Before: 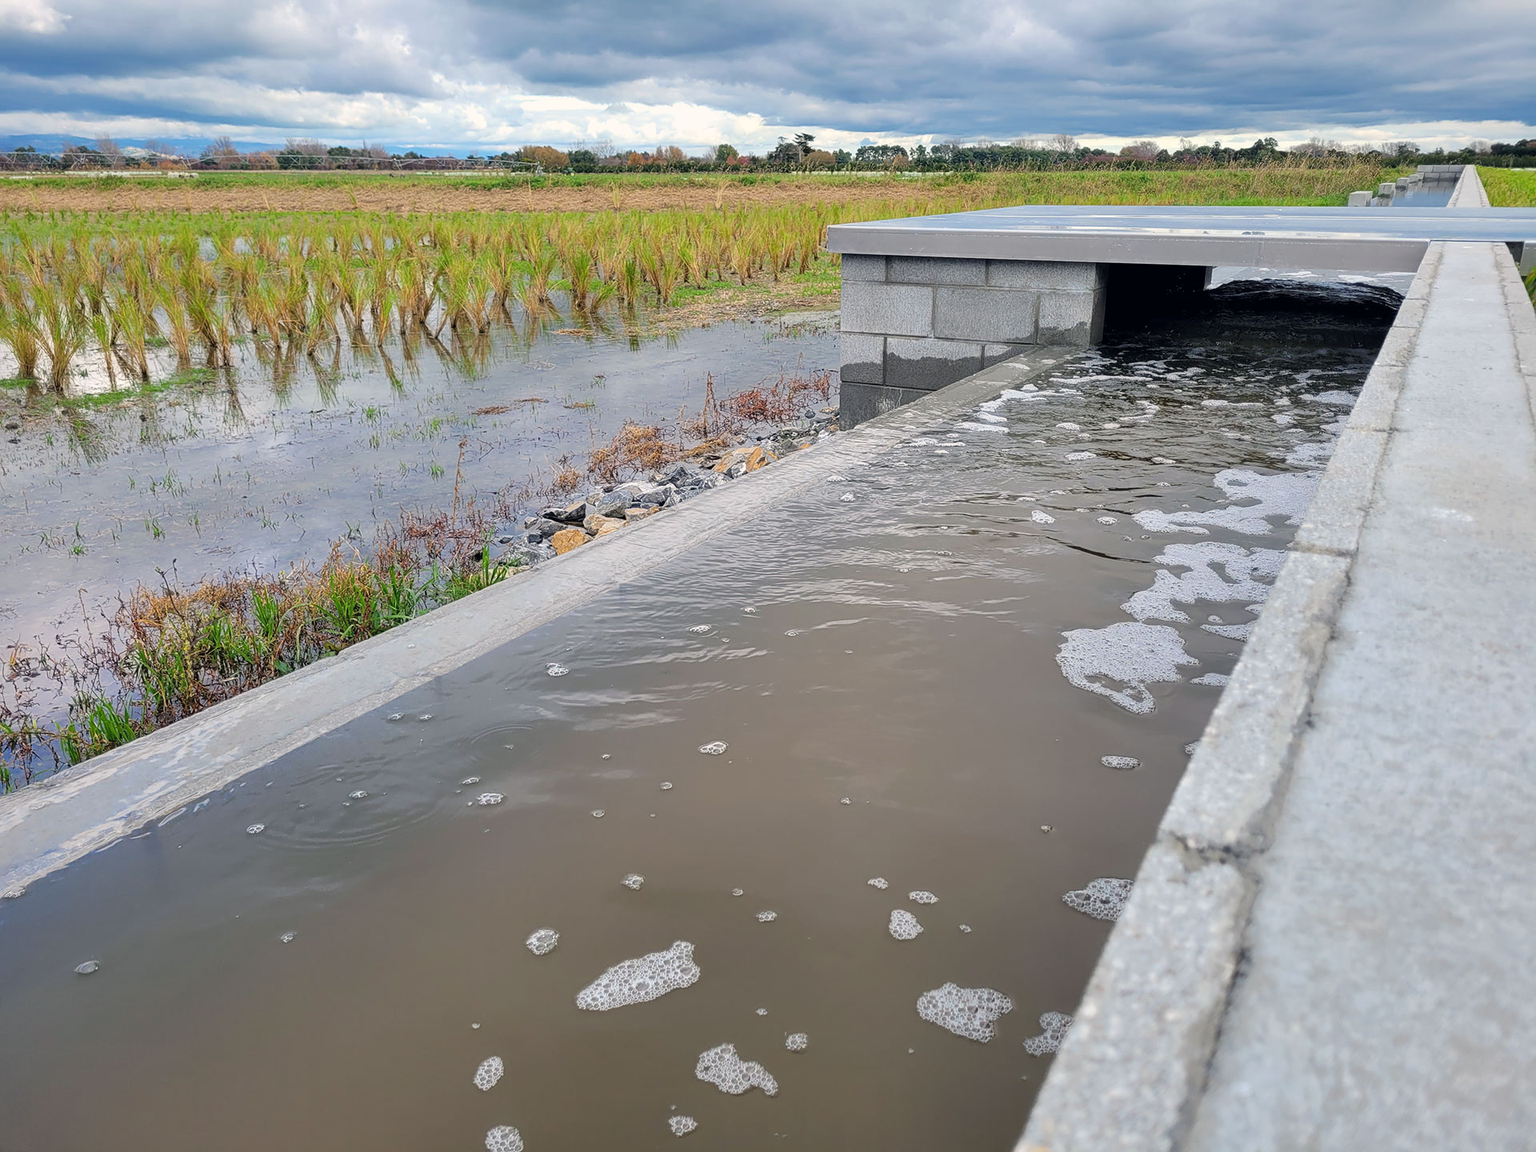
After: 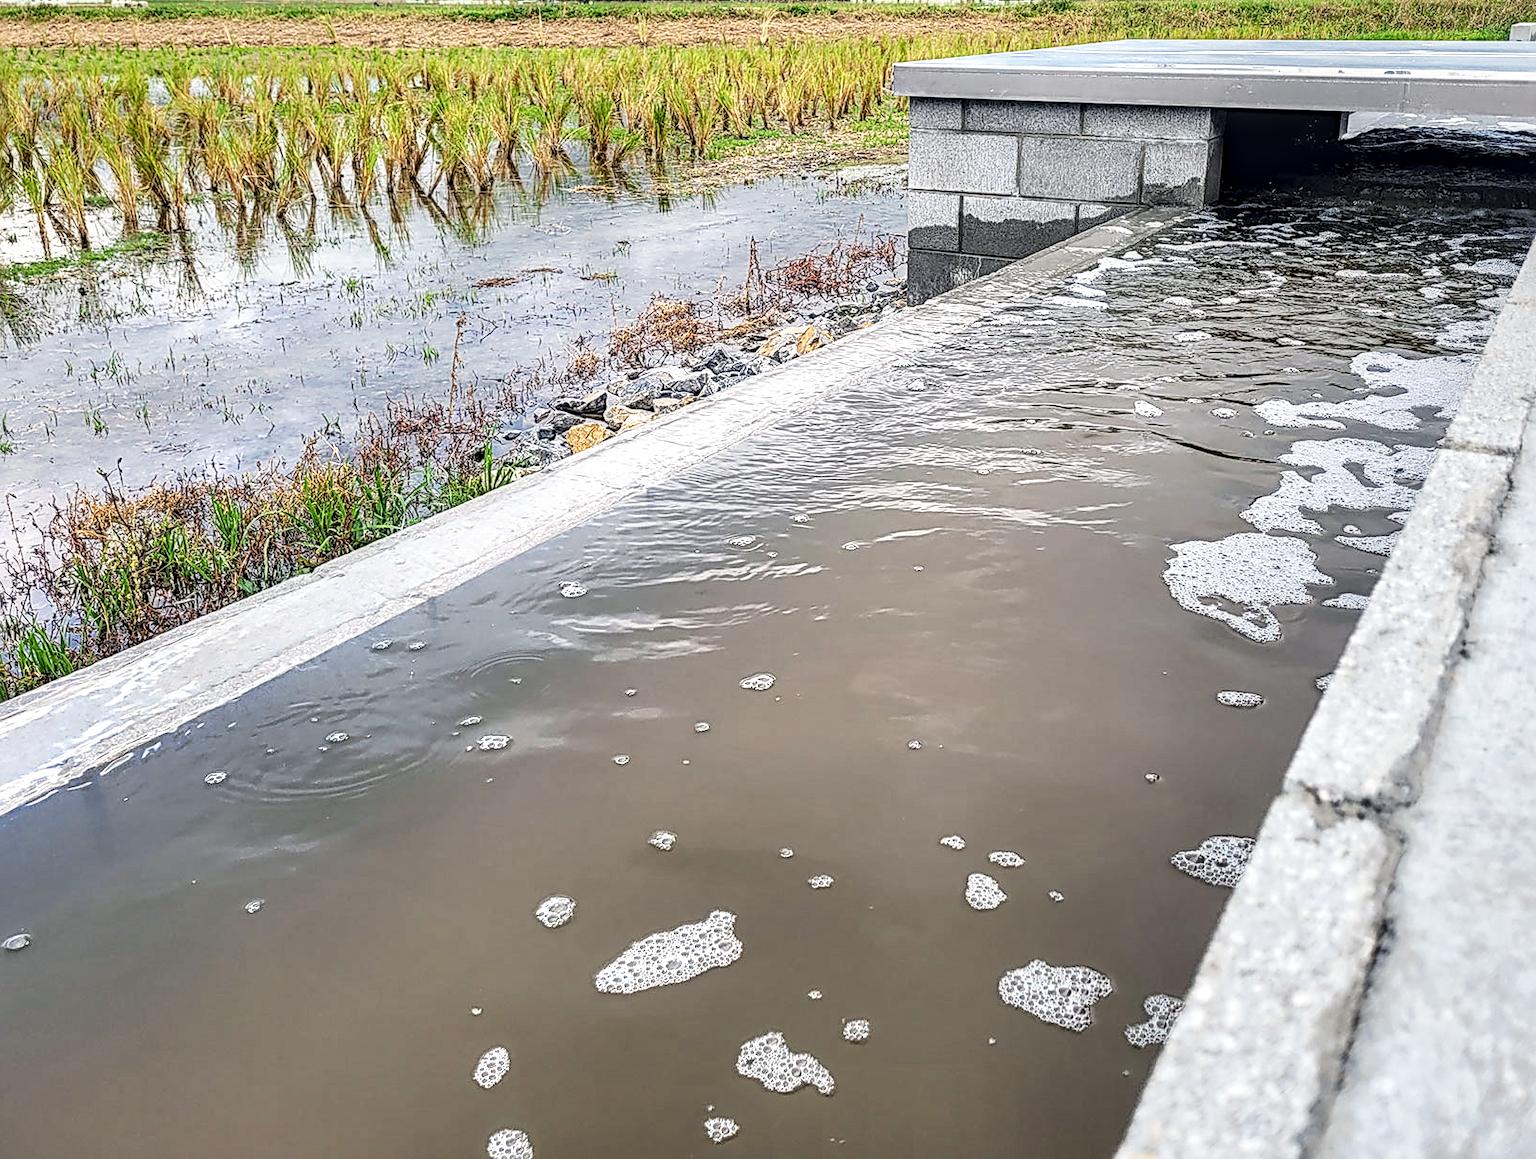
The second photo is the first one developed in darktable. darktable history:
sharpen: radius 3.074
base curve: curves: ch0 [(0, 0) (0.088, 0.125) (0.176, 0.251) (0.354, 0.501) (0.613, 0.749) (1, 0.877)], preserve colors none
local contrast: highlights 11%, shadows 39%, detail 184%, midtone range 0.473
exposure: black level correction -0.004, exposure 0.052 EV, compensate highlight preservation false
tone equalizer: on, module defaults
crop and rotate: left 4.82%, top 14.962%, right 10.71%
